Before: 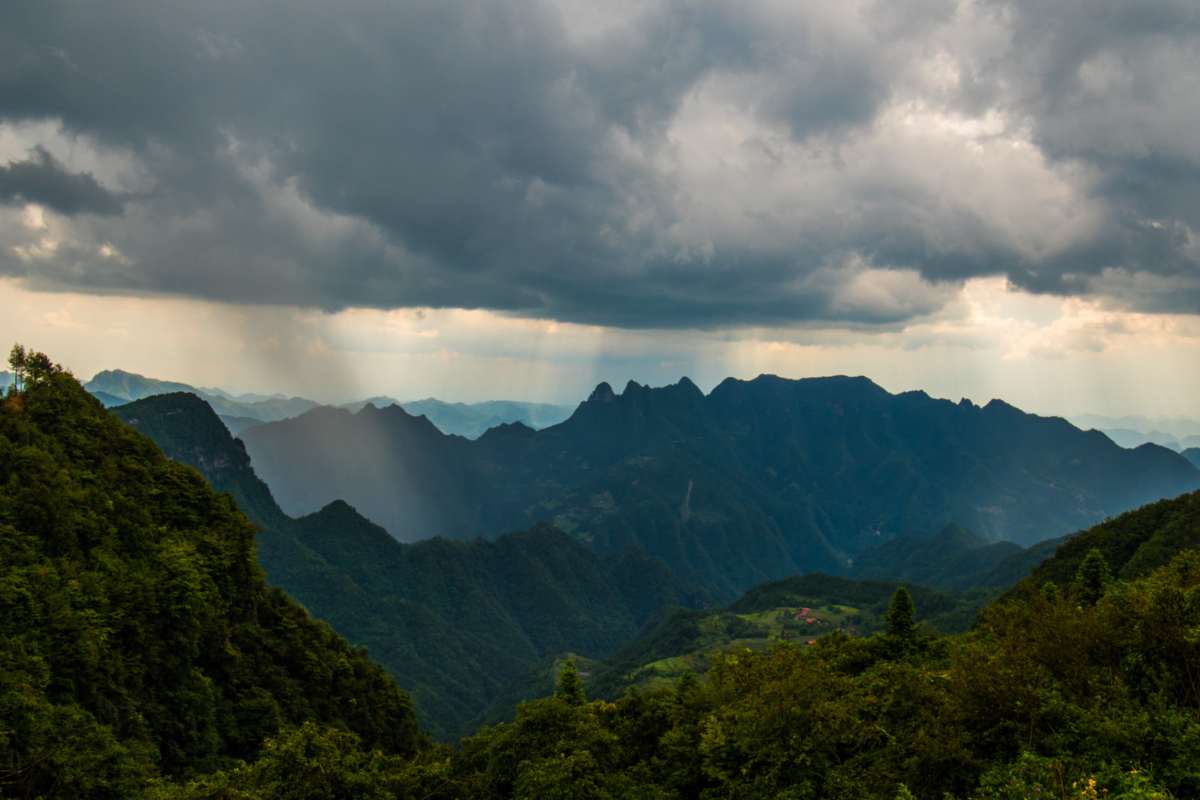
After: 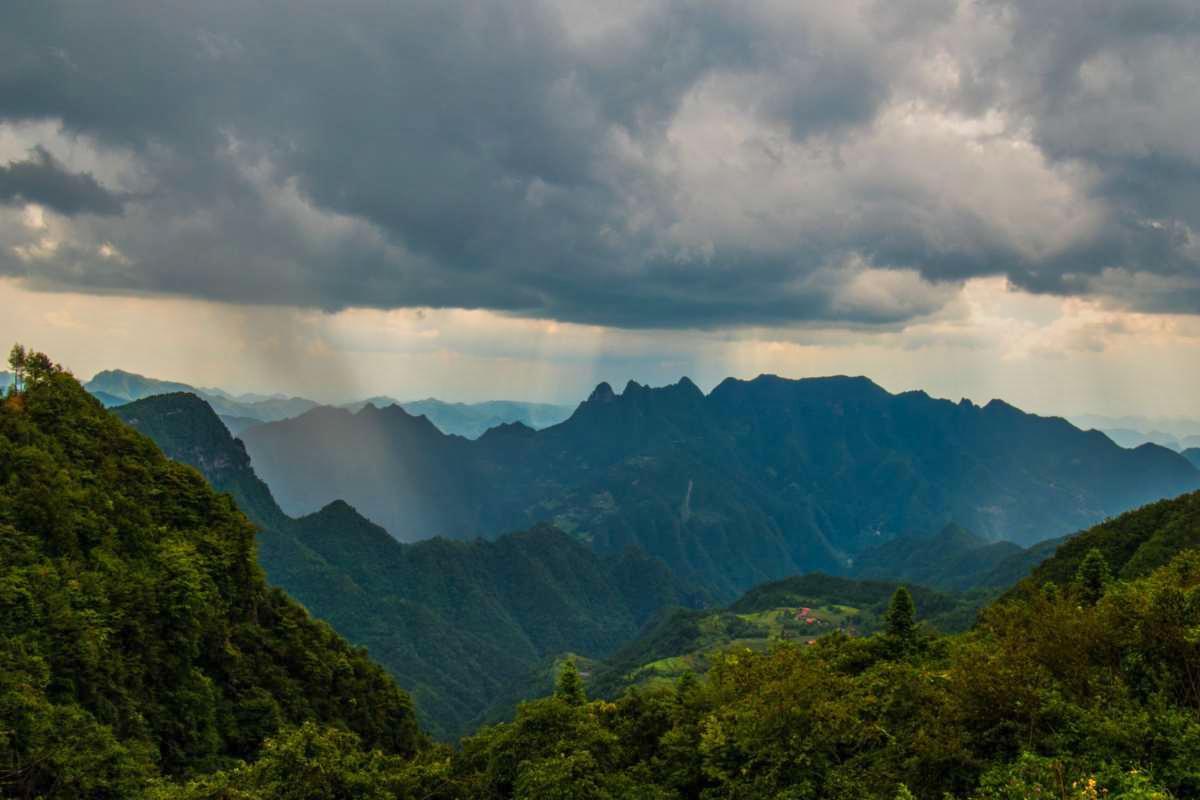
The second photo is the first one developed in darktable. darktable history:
tone equalizer: -8 EV 1 EV, -7 EV 1 EV, -6 EV 1 EV, -5 EV 1 EV, -4 EV 1 EV, -3 EV 0.75 EV, -2 EV 0.5 EV, -1 EV 0.25 EV
shadows and highlights: radius 121.13, shadows 21.4, white point adjustment -9.72, highlights -14.39, soften with gaussian
